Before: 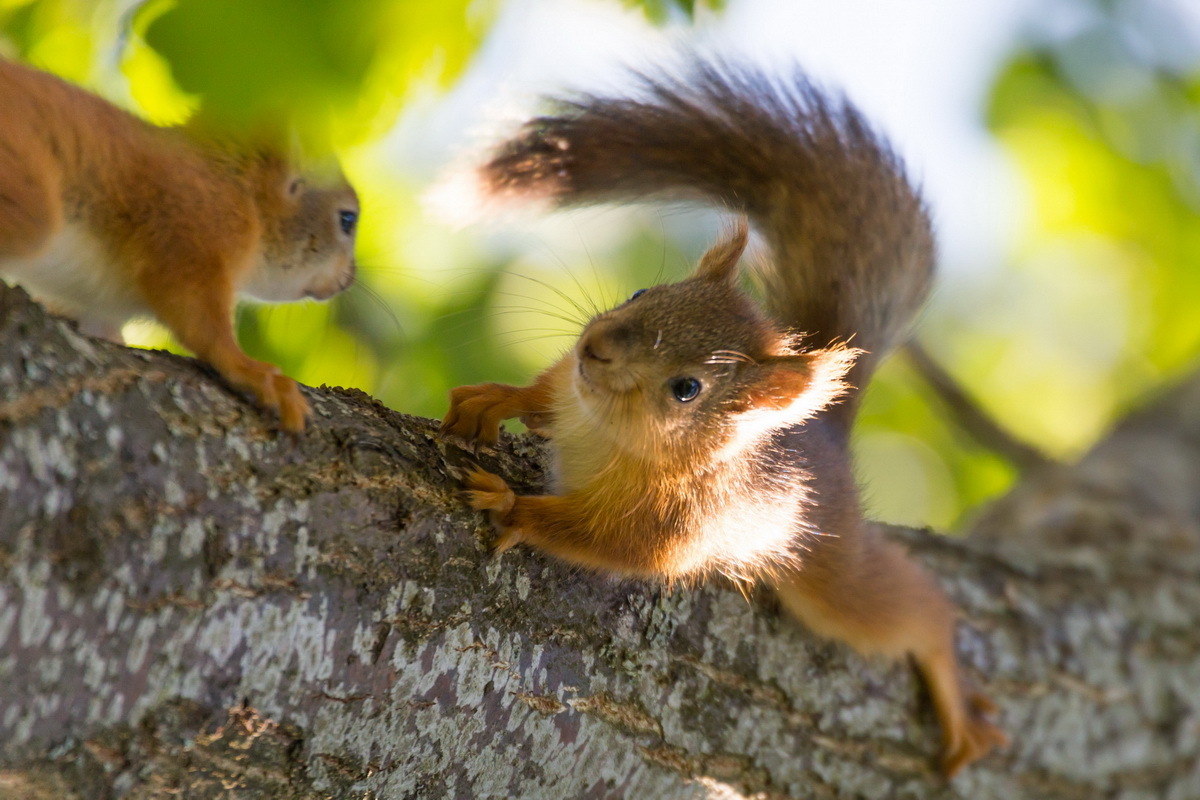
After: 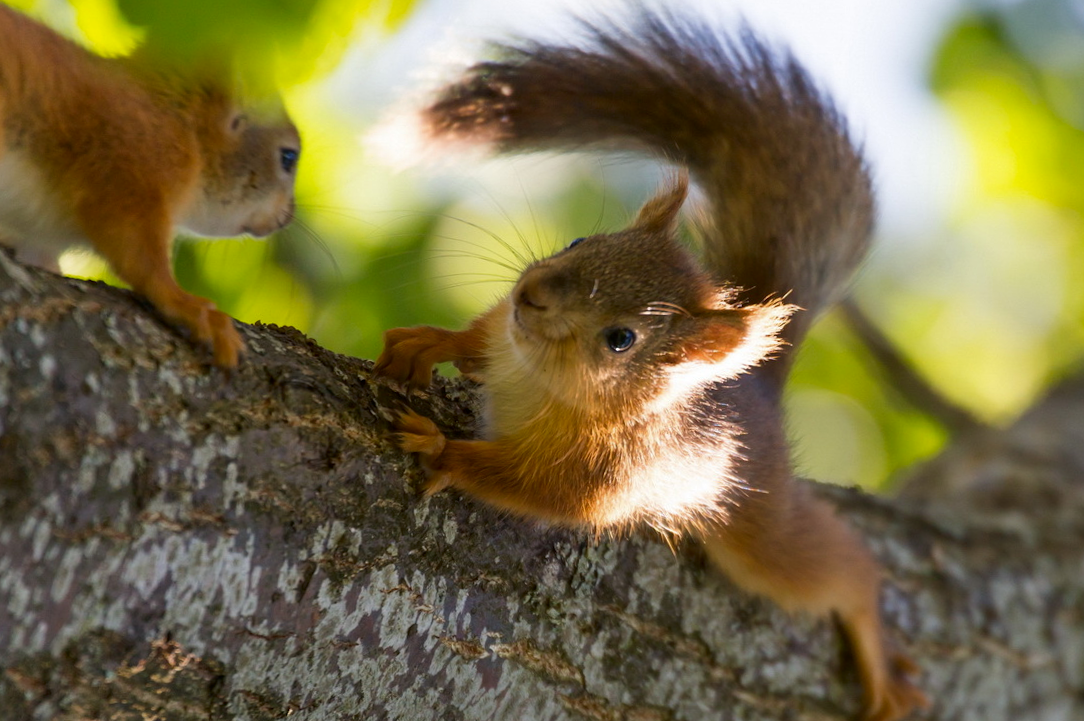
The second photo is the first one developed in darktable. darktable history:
crop and rotate: angle -2.12°, left 3.112%, top 4.292%, right 1.548%, bottom 0.631%
contrast brightness saturation: brightness -0.092
